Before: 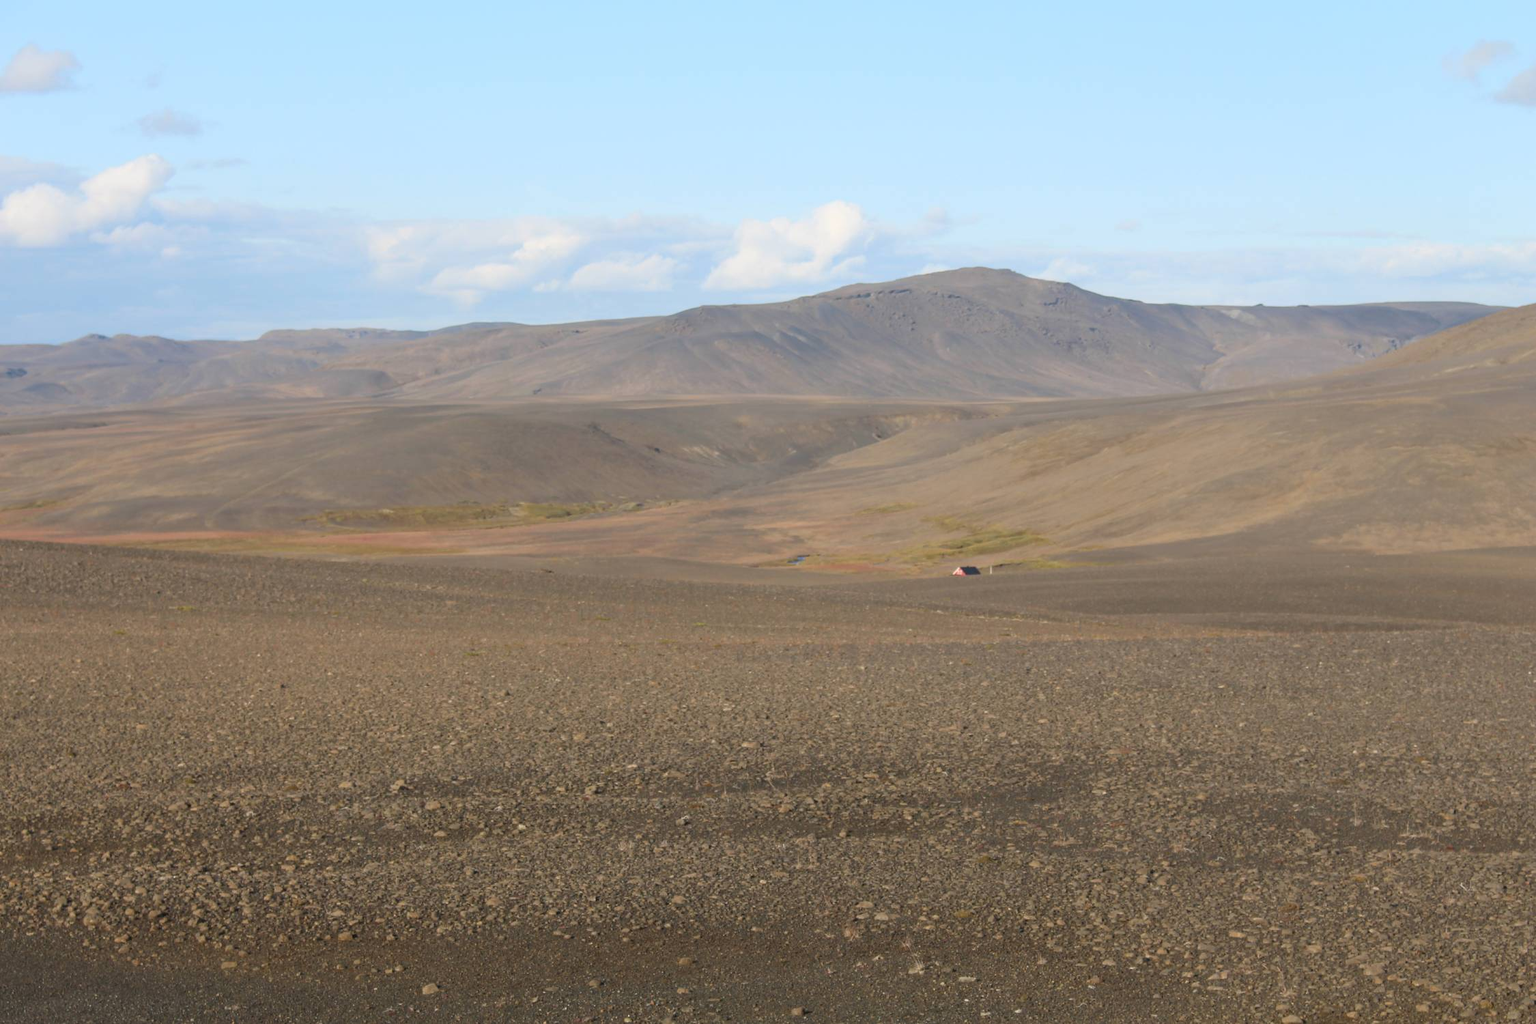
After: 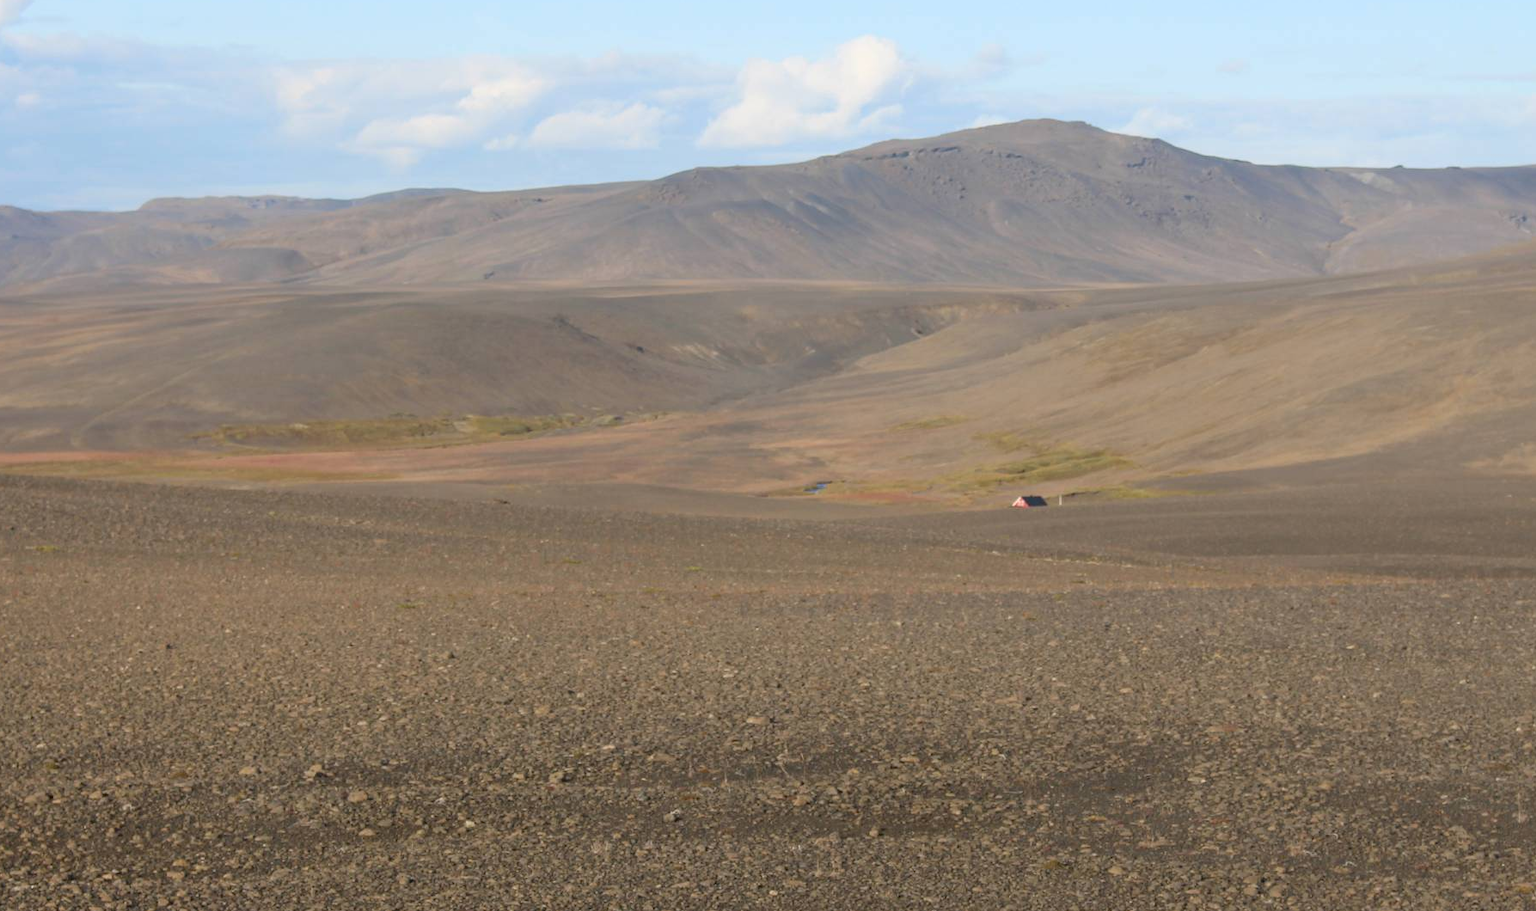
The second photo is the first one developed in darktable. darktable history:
exposure: black level correction 0.001, compensate highlight preservation false
crop: left 9.712%, top 16.928%, right 10.845%, bottom 12.332%
